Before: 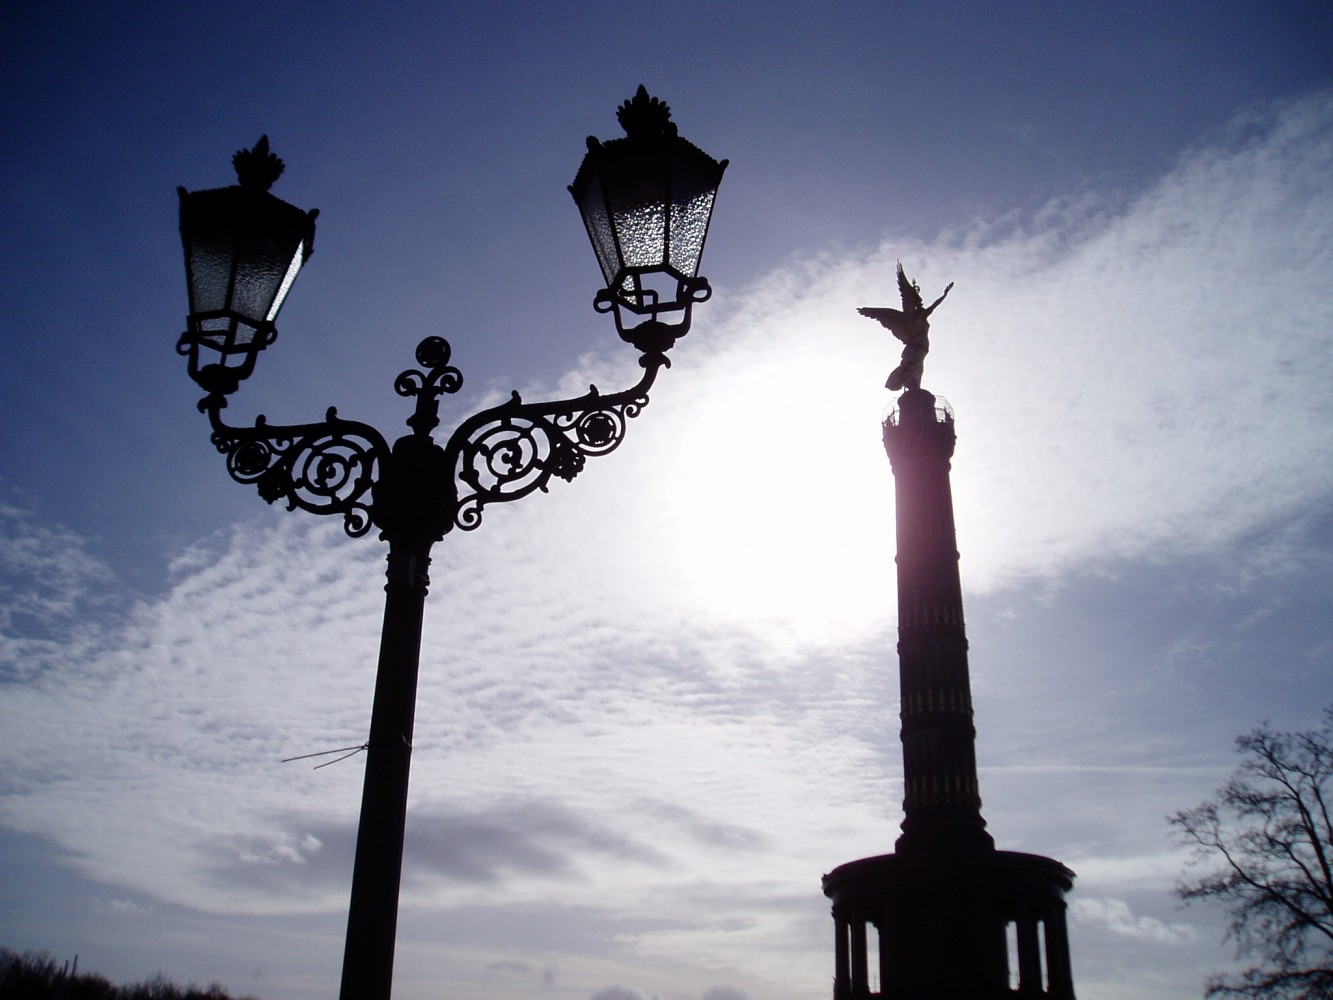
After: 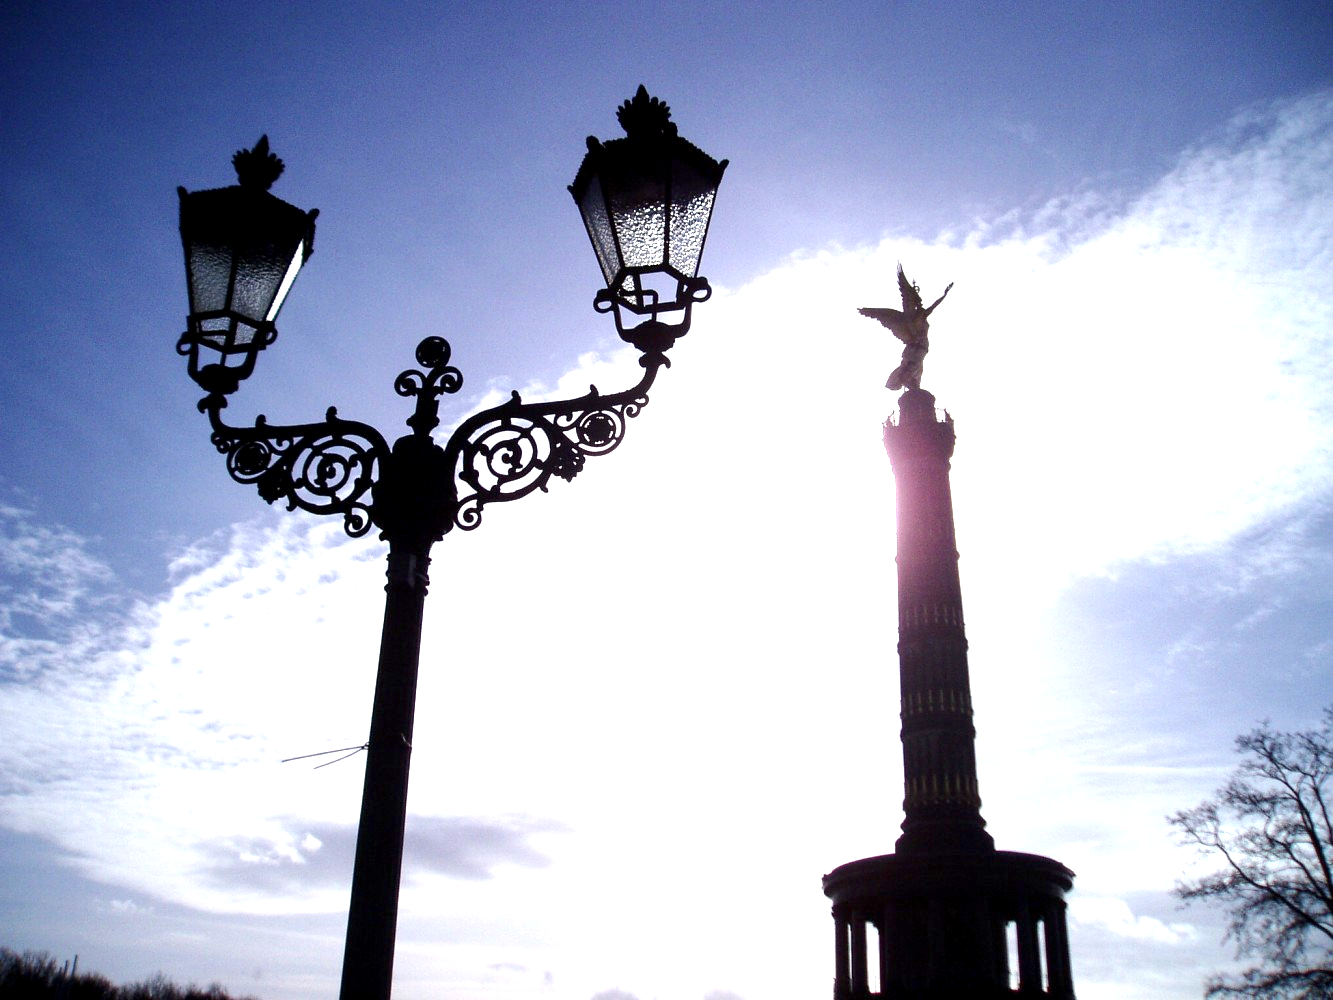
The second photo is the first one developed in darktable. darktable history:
local contrast: highlights 100%, shadows 100%, detail 120%, midtone range 0.2
exposure: black level correction 0.001, exposure 1.398 EV, compensate exposure bias true, compensate highlight preservation false
